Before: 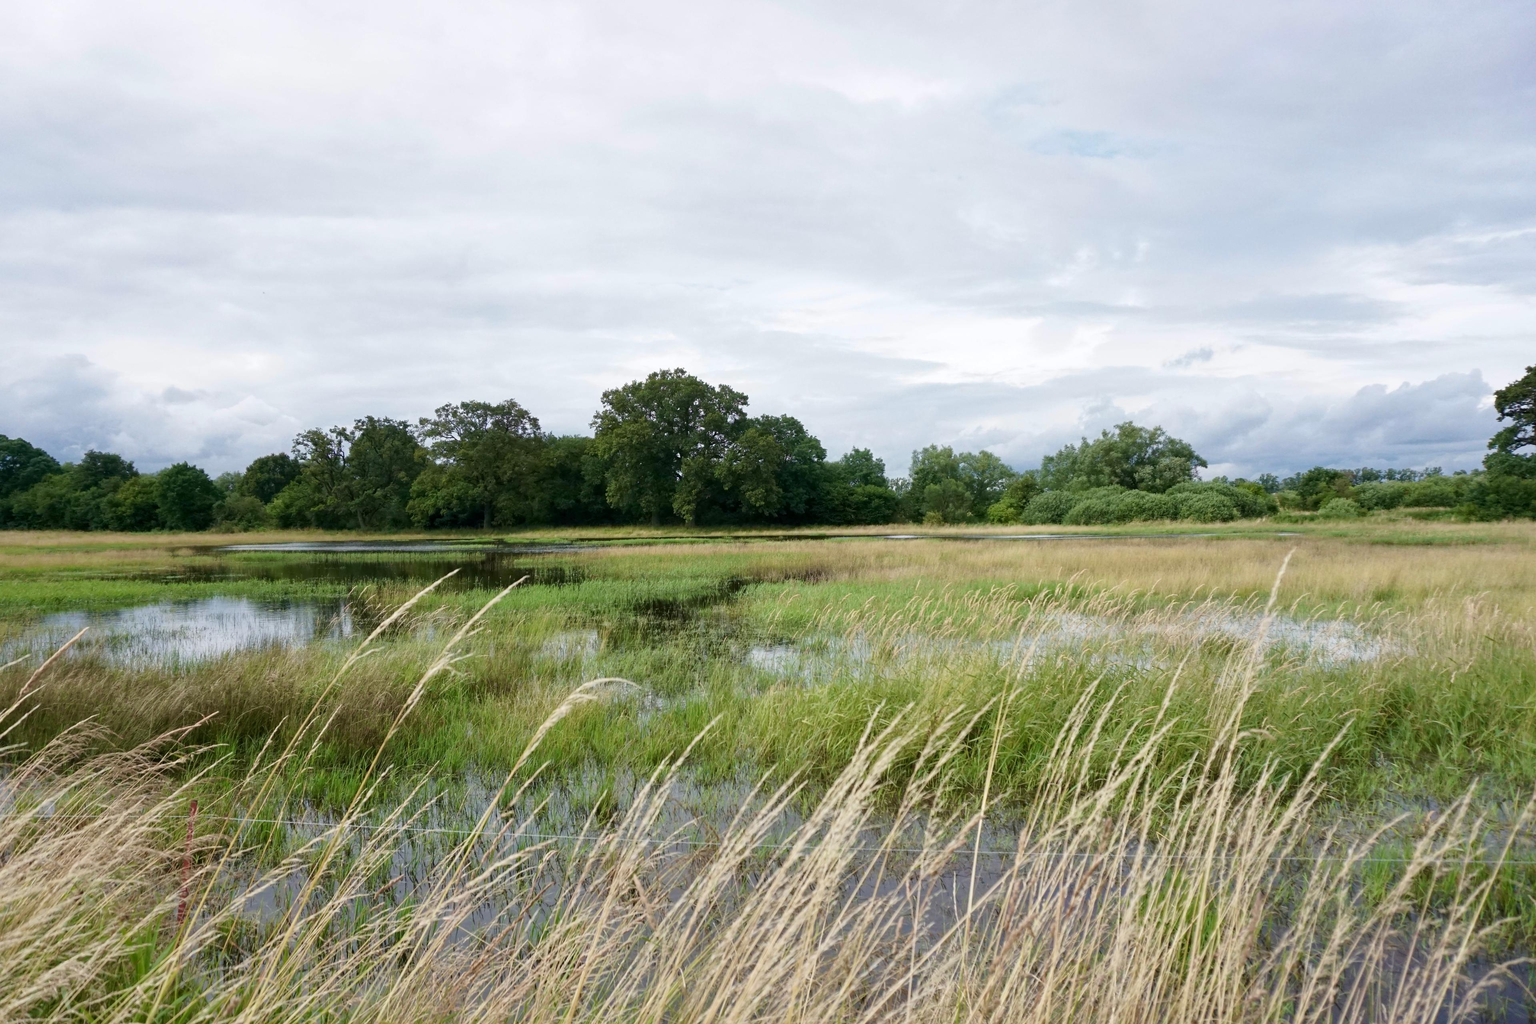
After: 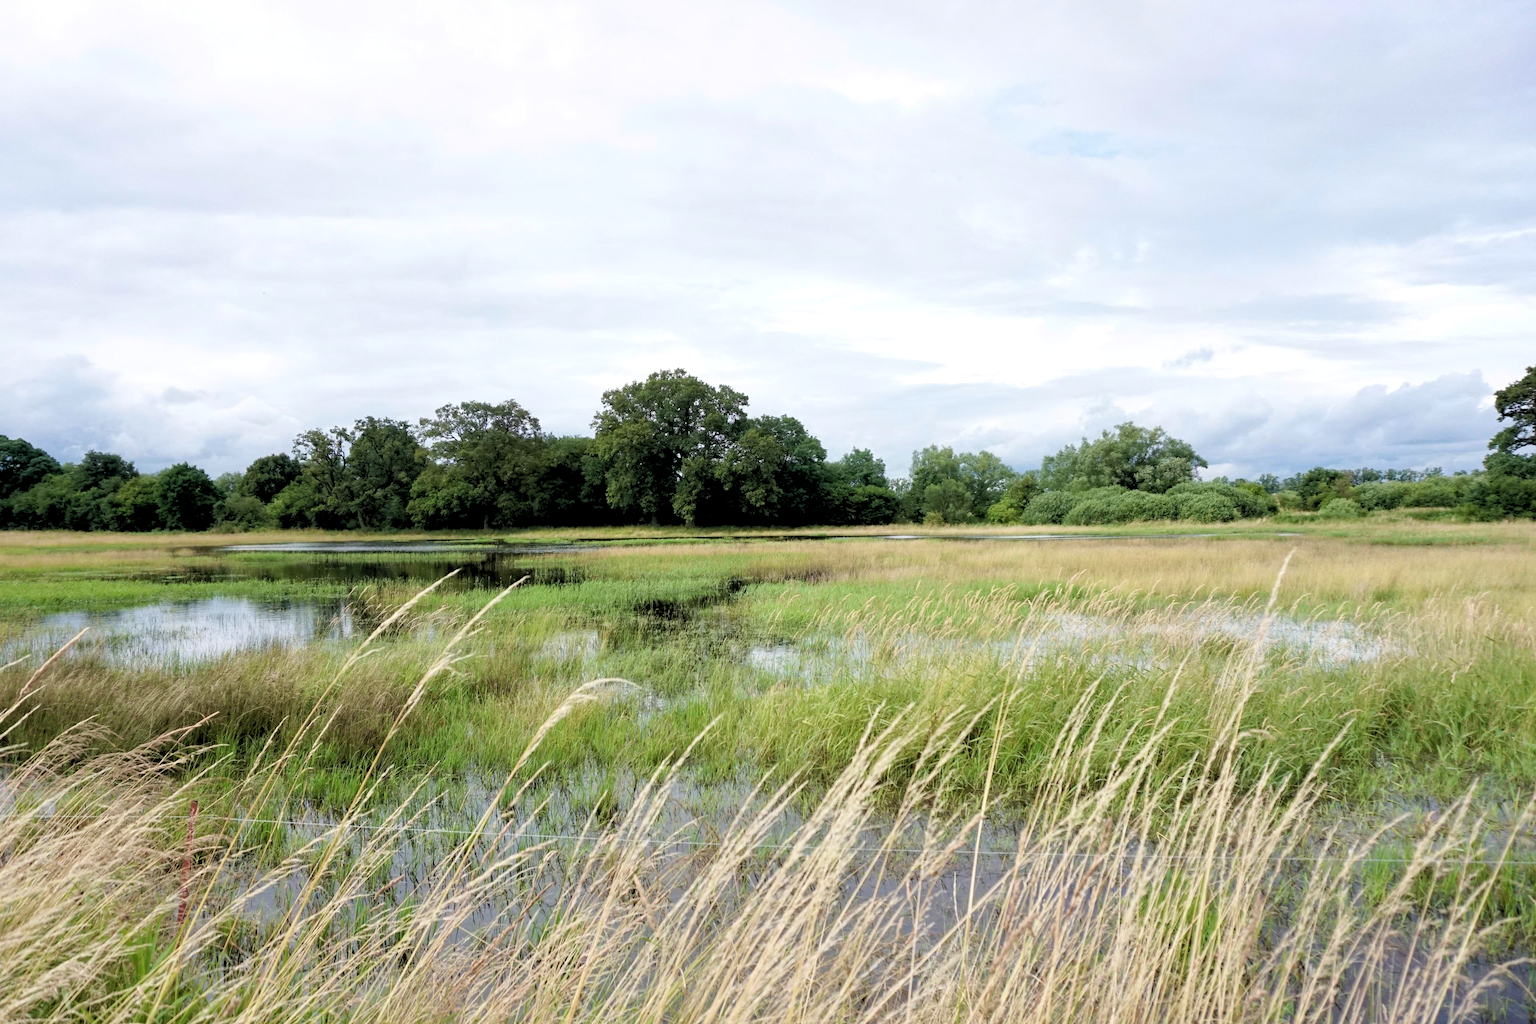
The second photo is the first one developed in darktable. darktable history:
contrast brightness saturation: contrast 0.05, brightness 0.06, saturation 0.01
rgb levels: levels [[0.013, 0.434, 0.89], [0, 0.5, 1], [0, 0.5, 1]]
